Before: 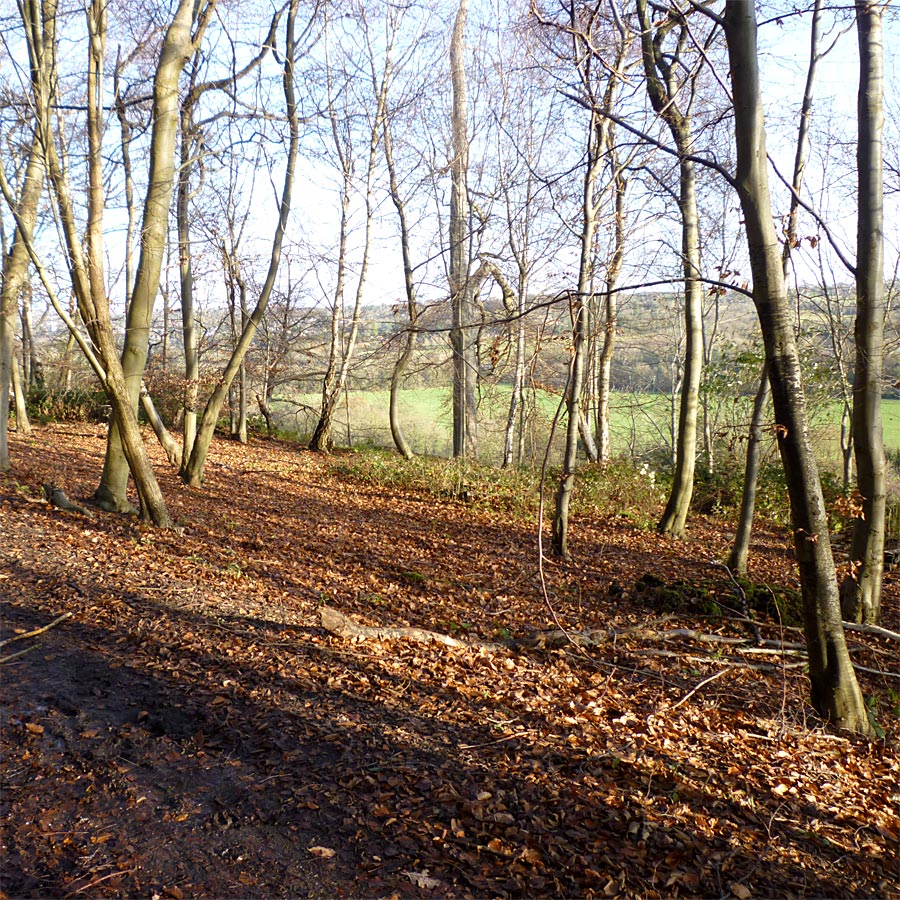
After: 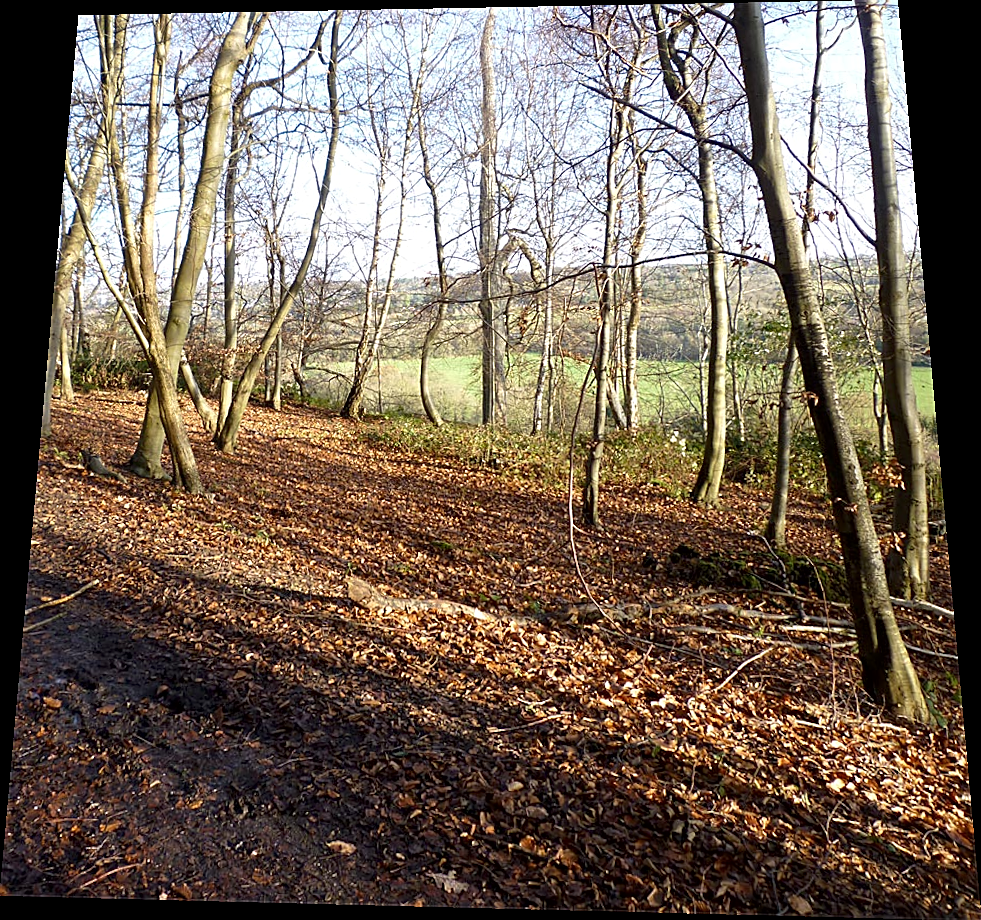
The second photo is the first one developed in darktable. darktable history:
local contrast: mode bilateral grid, contrast 20, coarseness 50, detail 120%, midtone range 0.2
sharpen: on, module defaults
rotate and perspective: rotation 0.128°, lens shift (vertical) -0.181, lens shift (horizontal) -0.044, shear 0.001, automatic cropping off
